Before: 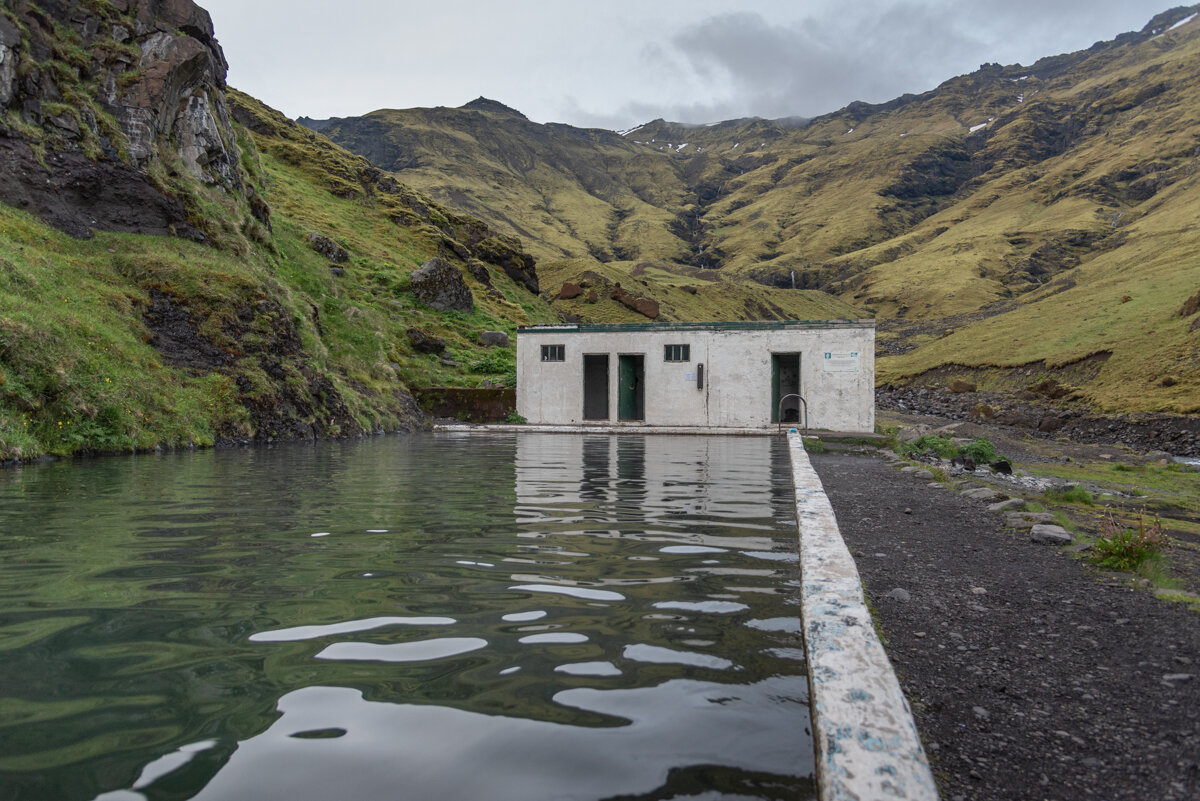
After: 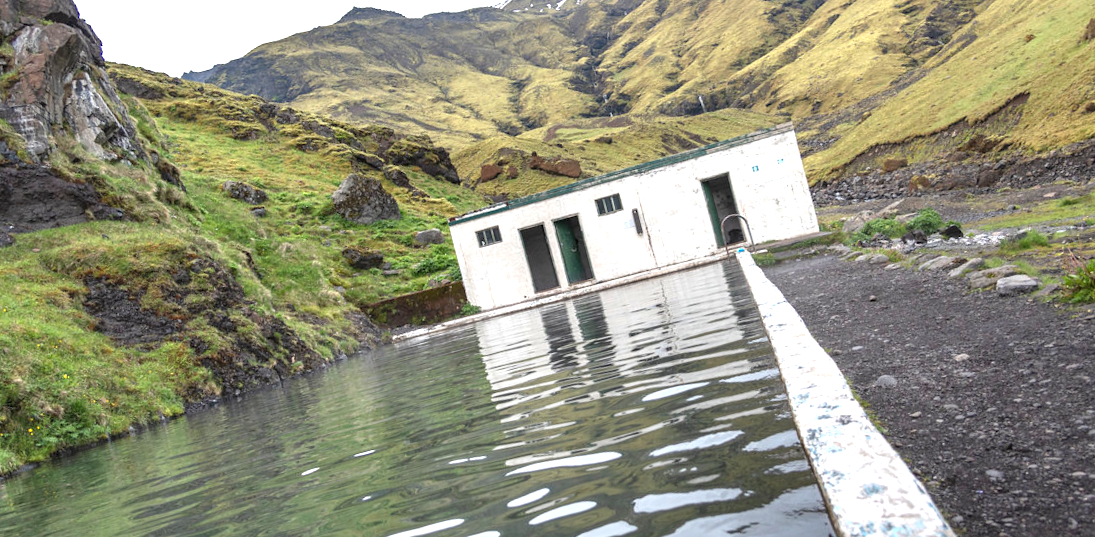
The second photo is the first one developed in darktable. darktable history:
rotate and perspective: rotation -14.8°, crop left 0.1, crop right 0.903, crop top 0.25, crop bottom 0.748
exposure: black level correction 0, exposure 0.68 EV, compensate exposure bias true, compensate highlight preservation false
